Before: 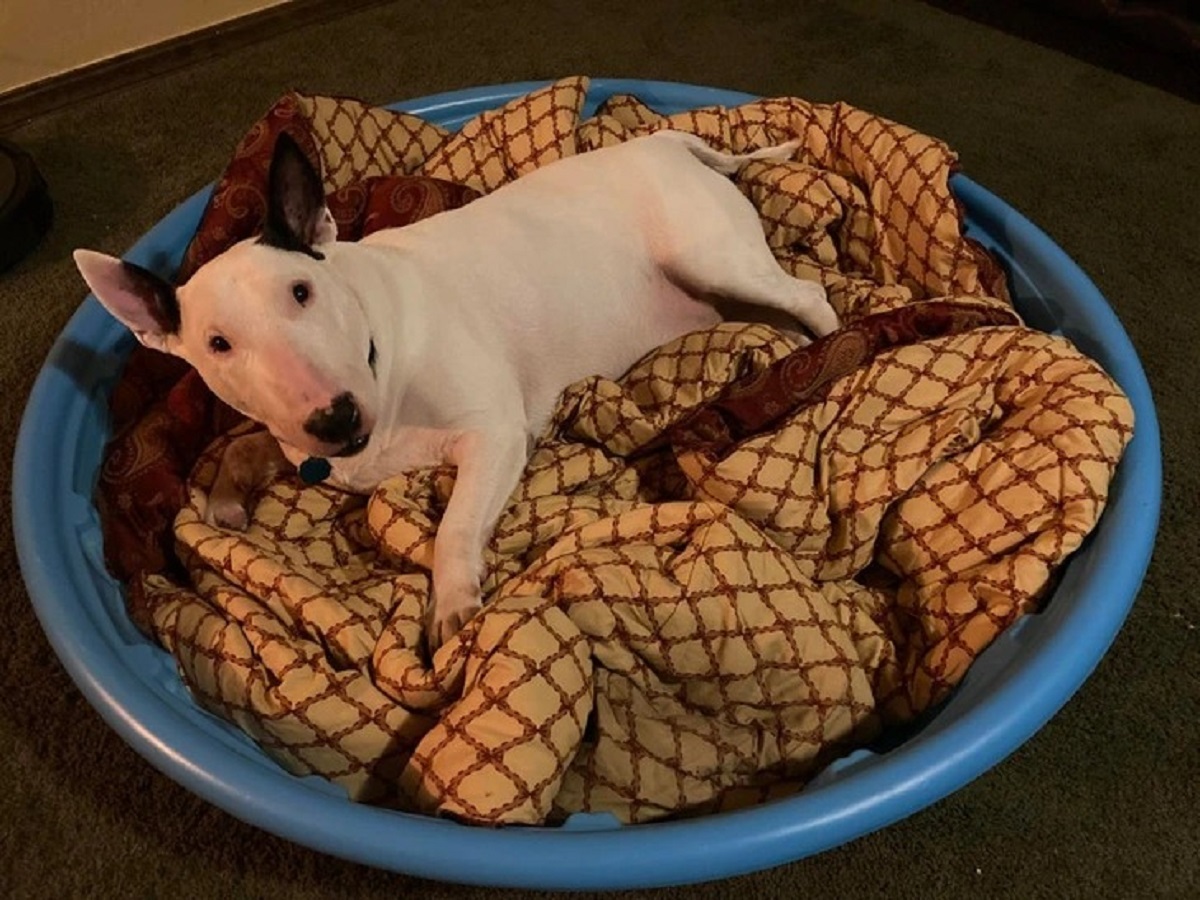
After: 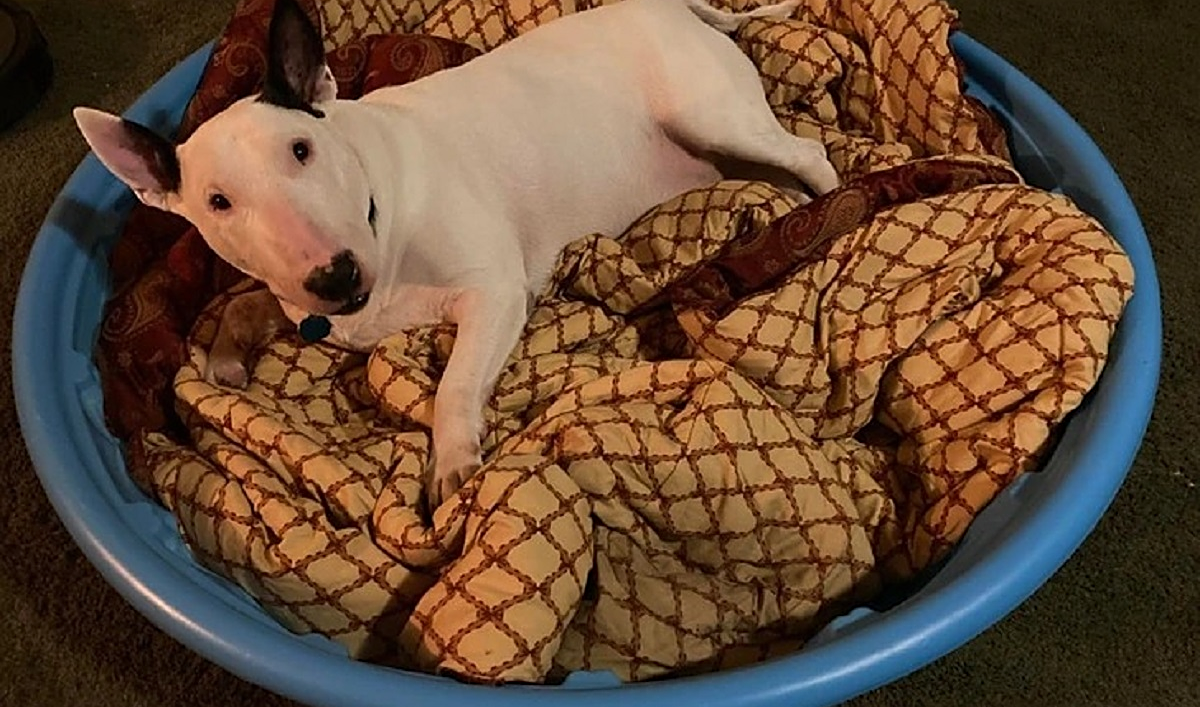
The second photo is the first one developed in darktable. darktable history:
crop and rotate: top 15.856%, bottom 5.503%
sharpen: on, module defaults
